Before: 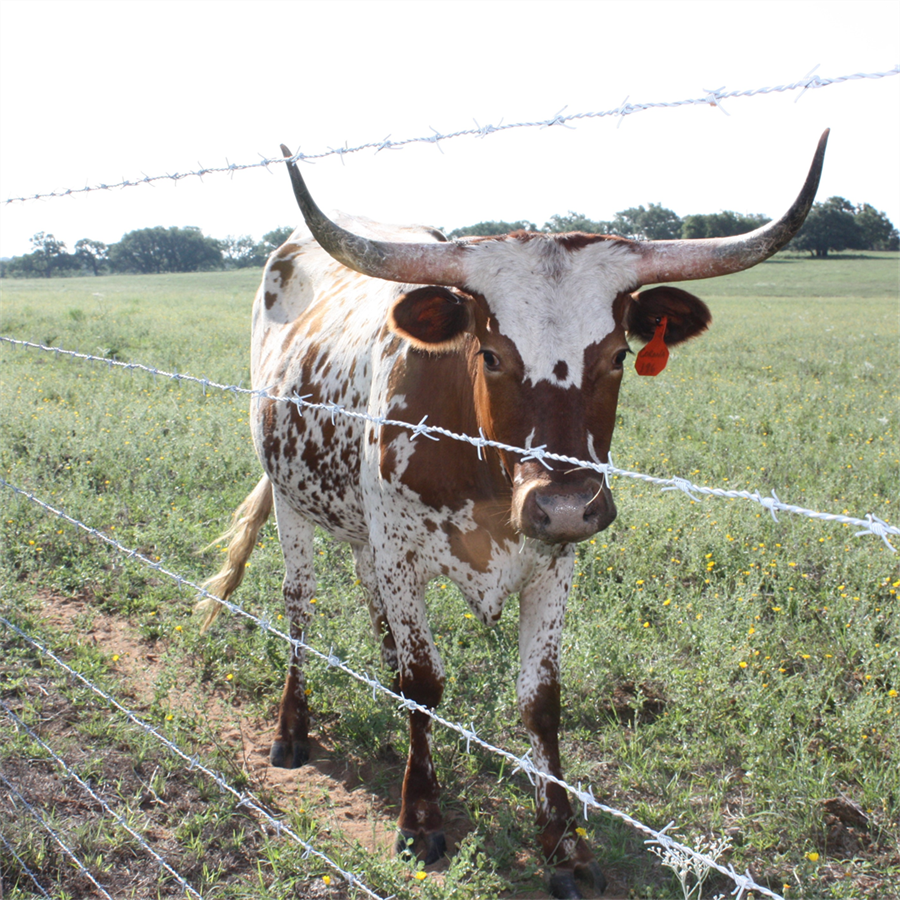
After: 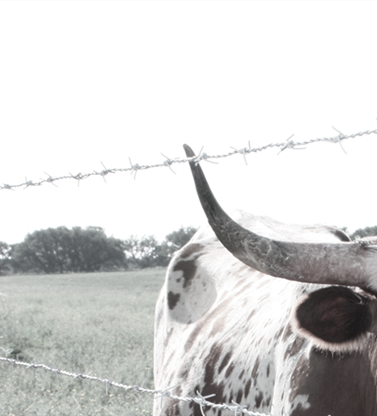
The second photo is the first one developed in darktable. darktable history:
color contrast: green-magenta contrast 0.3, blue-yellow contrast 0.15
crop and rotate: left 10.817%, top 0.062%, right 47.194%, bottom 53.626%
